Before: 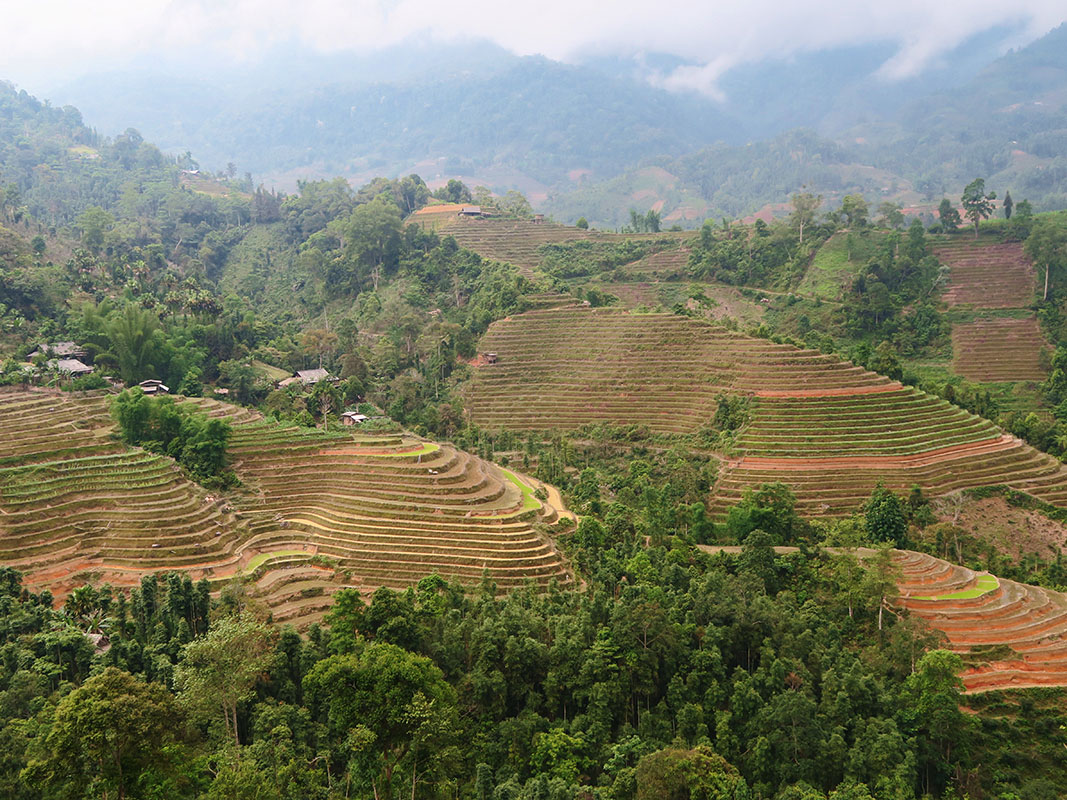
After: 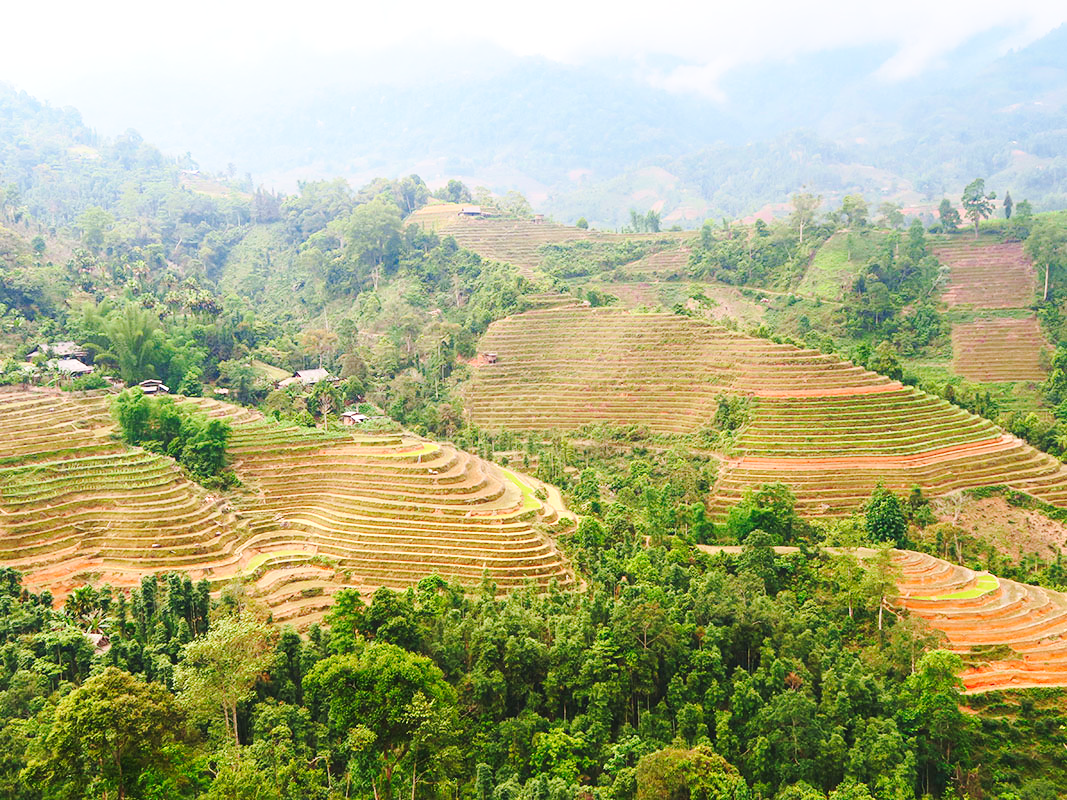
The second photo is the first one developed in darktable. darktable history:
base curve: curves: ch0 [(0, 0) (0.028, 0.03) (0.121, 0.232) (0.46, 0.748) (0.859, 0.968) (1, 1)], preserve colors none
levels: levels [0, 0.43, 0.984]
